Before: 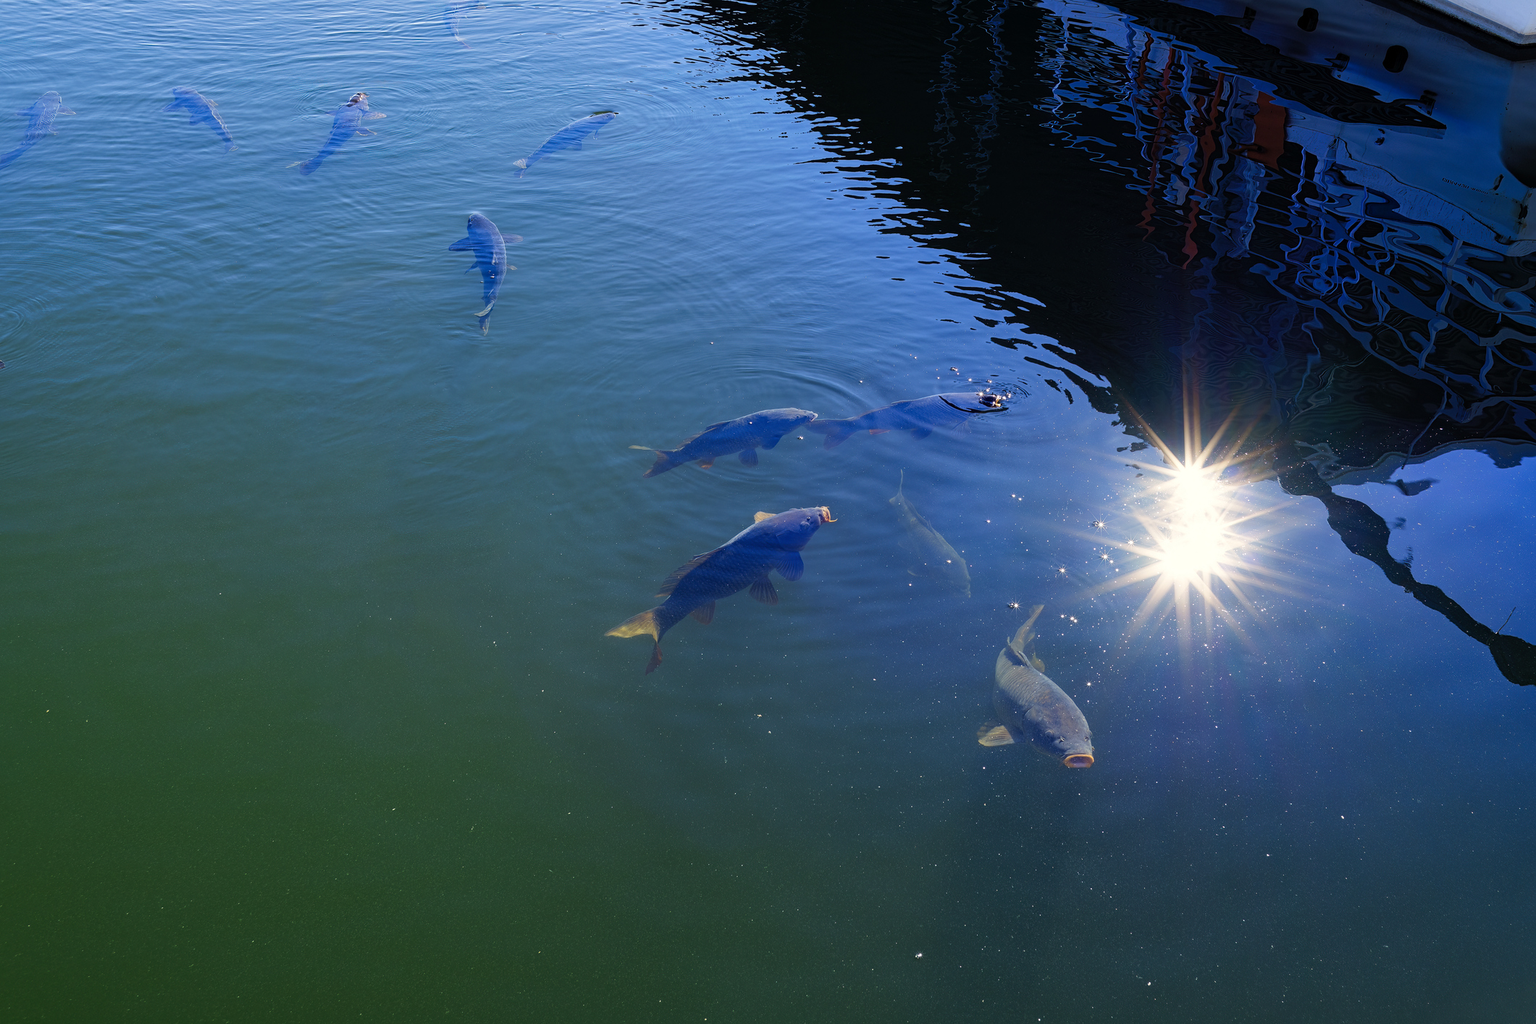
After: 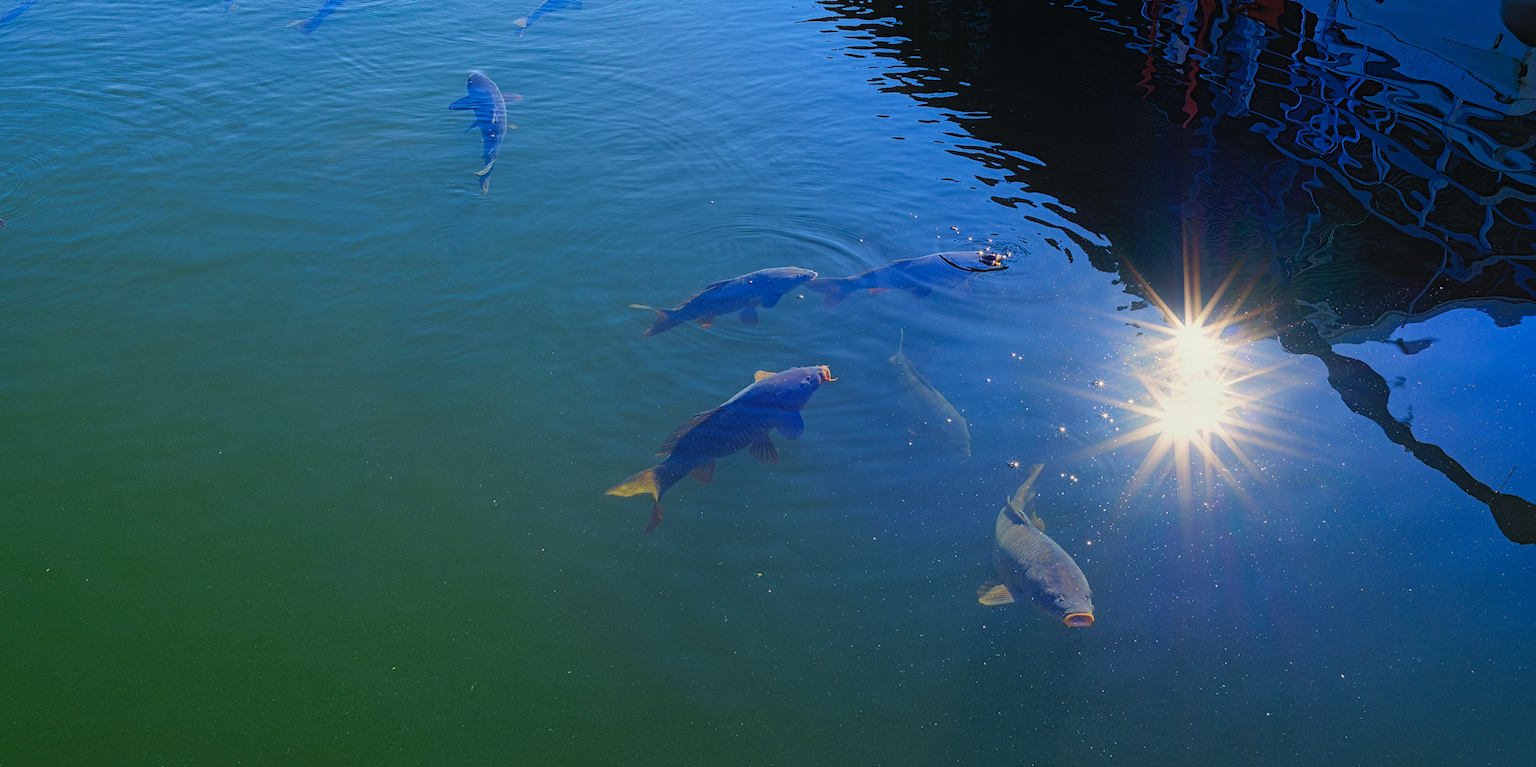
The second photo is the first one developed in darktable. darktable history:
shadows and highlights: shadows 30
color balance rgb: perceptual saturation grading › global saturation 3.7%, global vibrance 5.56%, contrast 3.24%
crop: top 13.819%, bottom 11.169%
contrast equalizer: y [[0.439, 0.44, 0.442, 0.457, 0.493, 0.498], [0.5 ×6], [0.5 ×6], [0 ×6], [0 ×6]]
